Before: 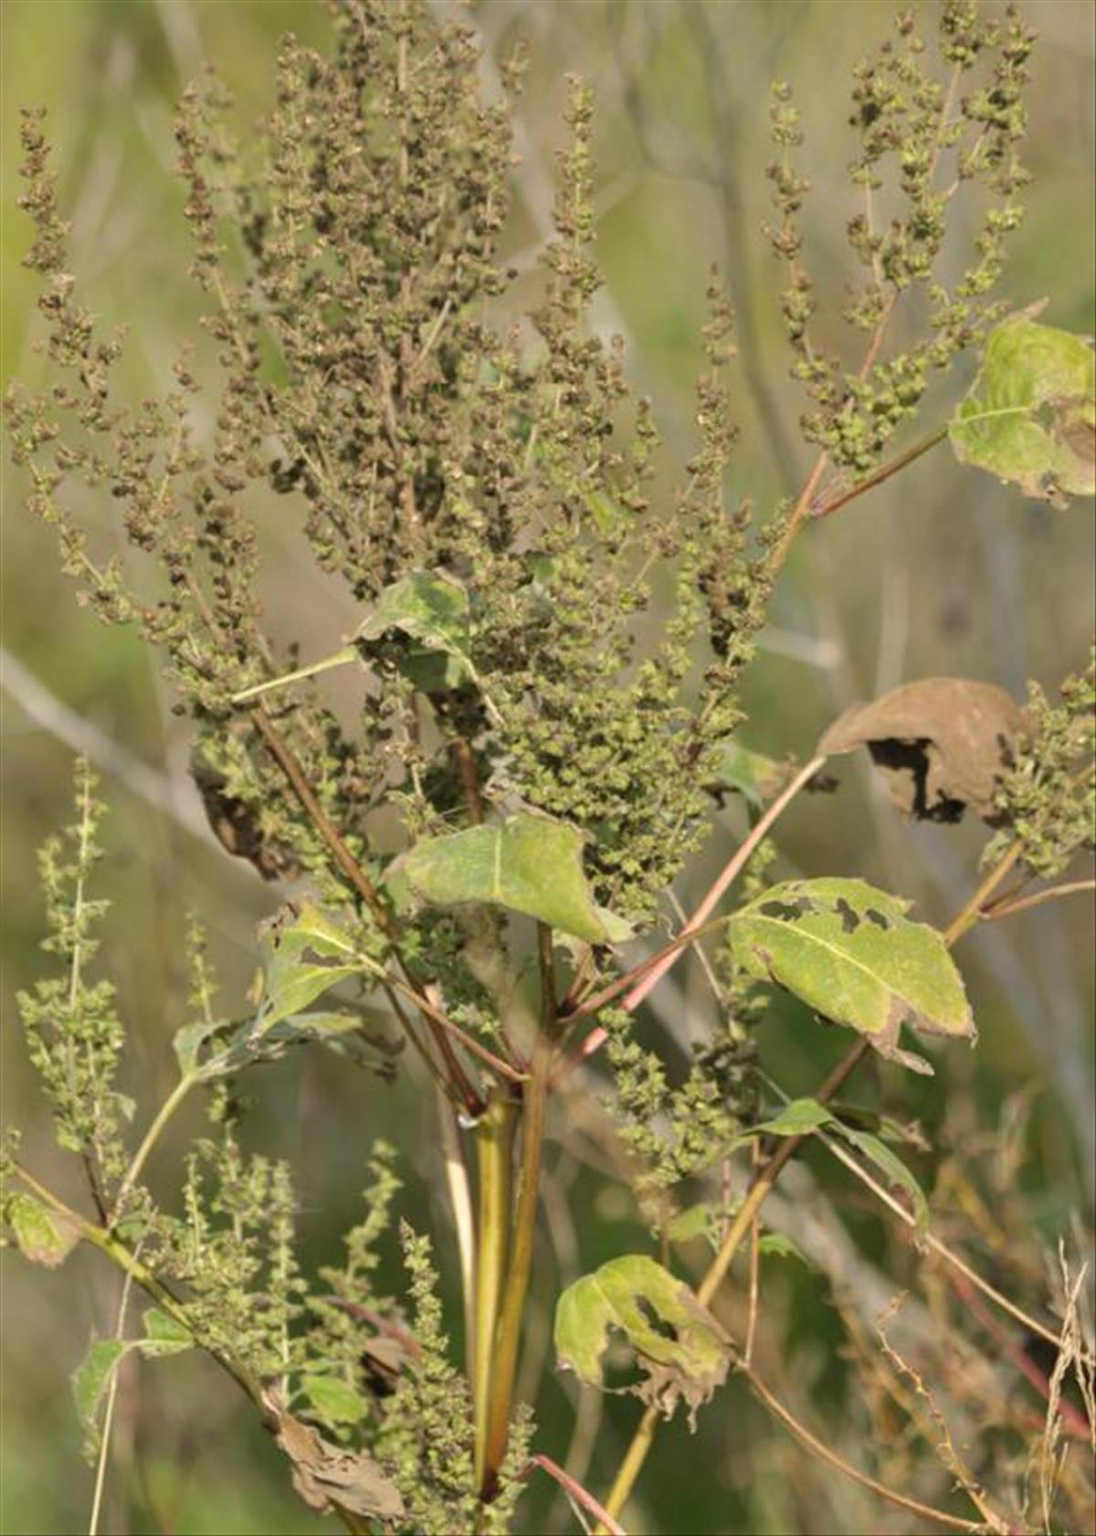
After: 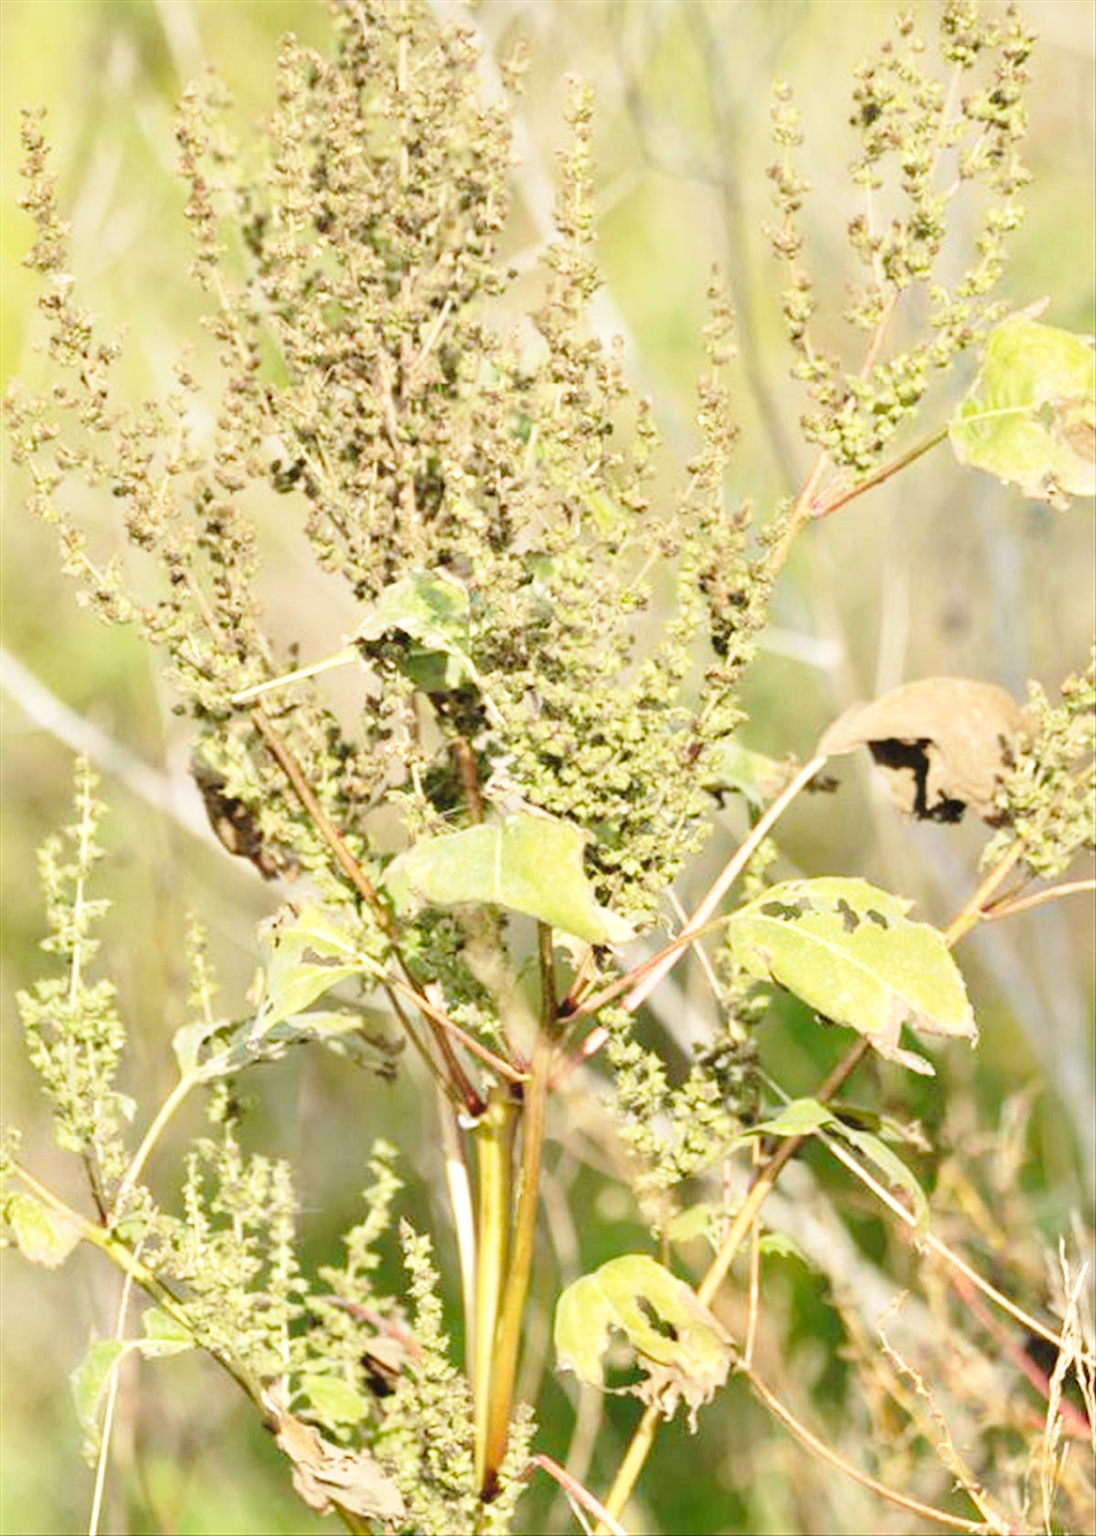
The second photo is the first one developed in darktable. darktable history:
exposure: black level correction 0, exposure 0.59 EV, compensate exposure bias true, compensate highlight preservation false
base curve: curves: ch0 [(0, 0) (0.028, 0.03) (0.121, 0.232) (0.46, 0.748) (0.859, 0.968) (1, 1)], preserve colors none
